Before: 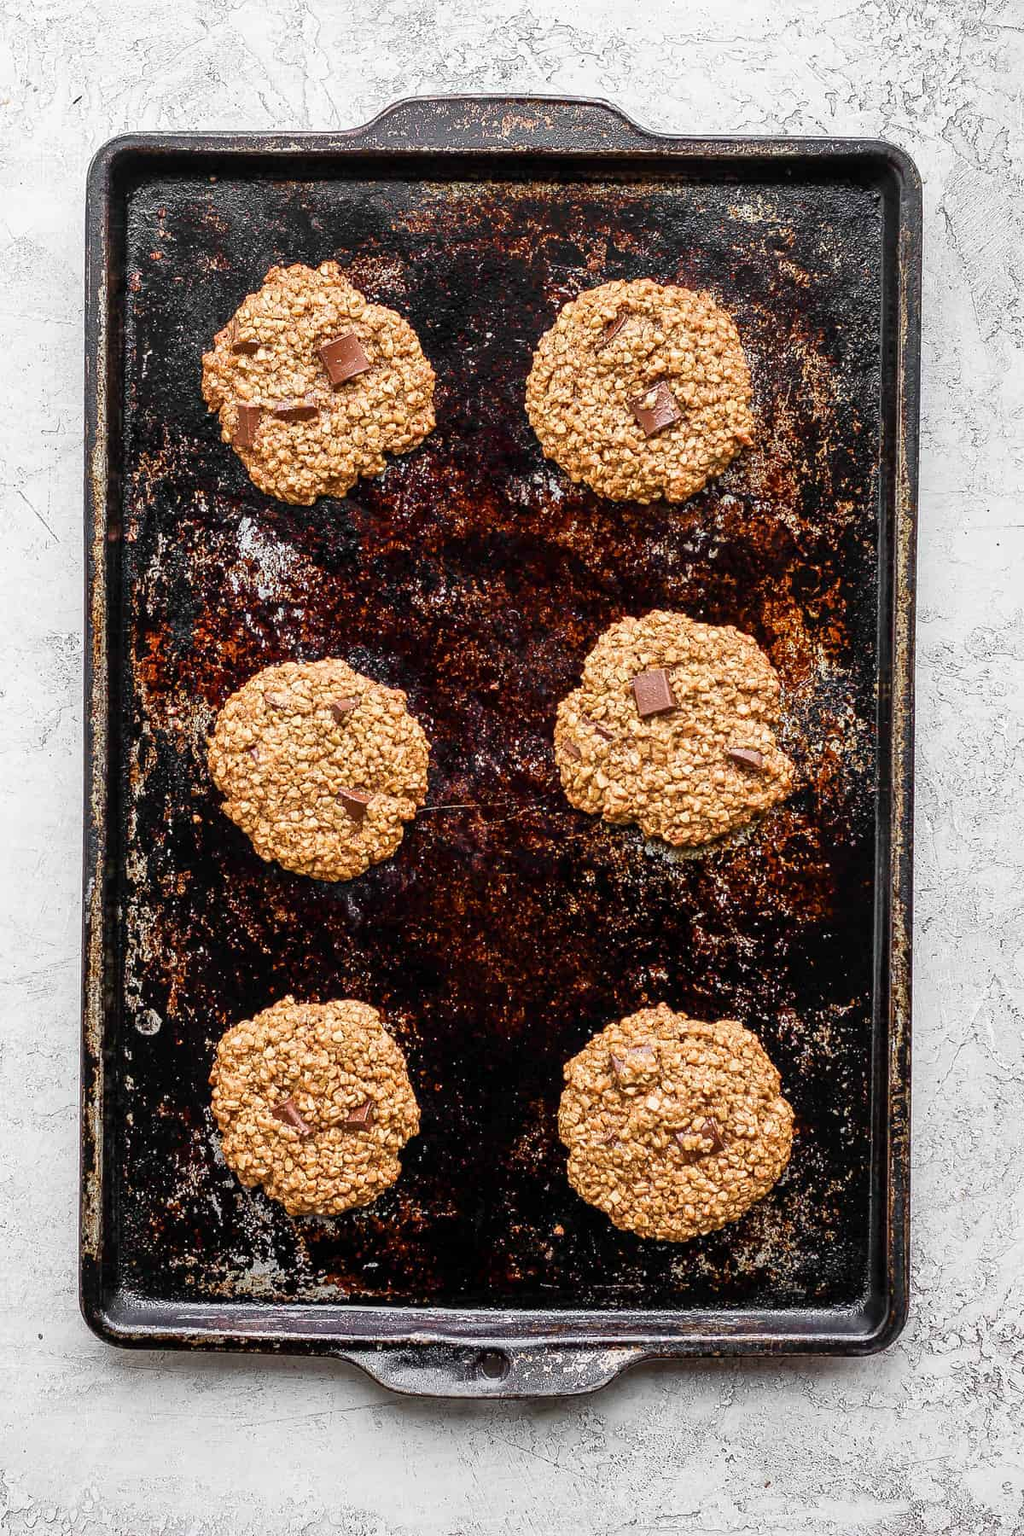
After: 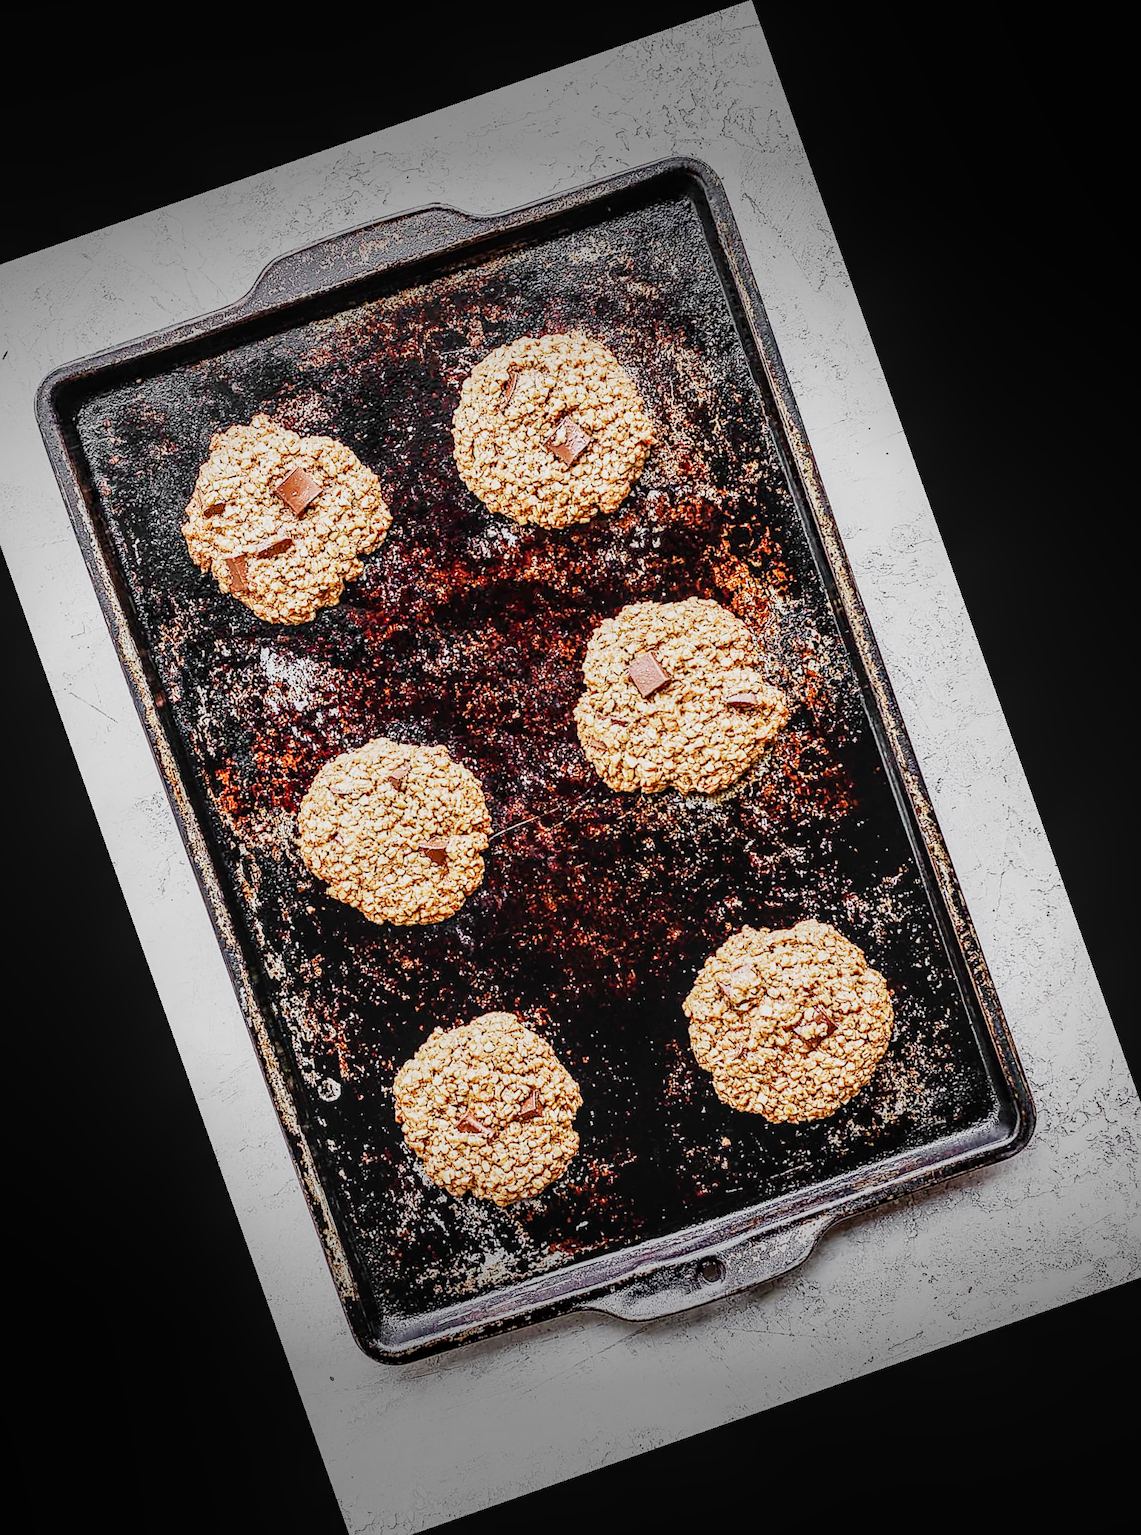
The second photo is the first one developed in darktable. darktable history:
white balance: red 1.009, blue 1.027
local contrast: on, module defaults
vignetting: fall-off start 70.97%, brightness -0.584, saturation -0.118, width/height ratio 1.333
crop and rotate: angle 19.43°, left 6.812%, right 4.125%, bottom 1.087%
exposure: black level correction 0, exposure 1.1 EV, compensate exposure bias true, compensate highlight preservation false
sharpen: on, module defaults
sigmoid: skew -0.2, preserve hue 0%, red attenuation 0.1, red rotation 0.035, green attenuation 0.1, green rotation -0.017, blue attenuation 0.15, blue rotation -0.052, base primaries Rec2020
